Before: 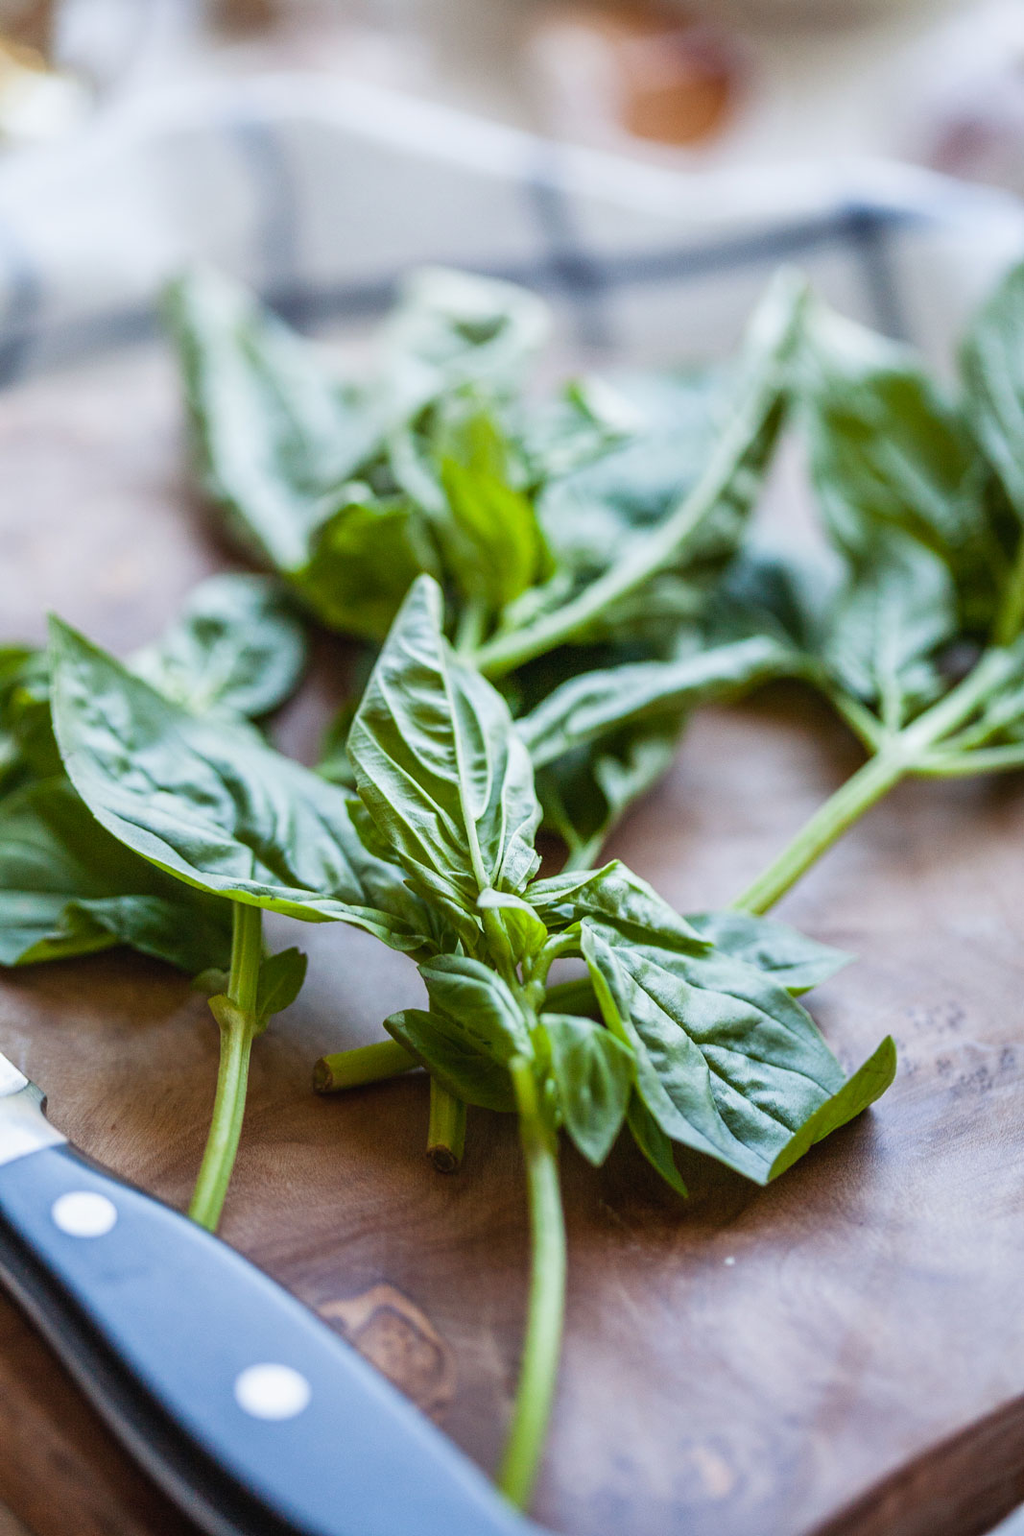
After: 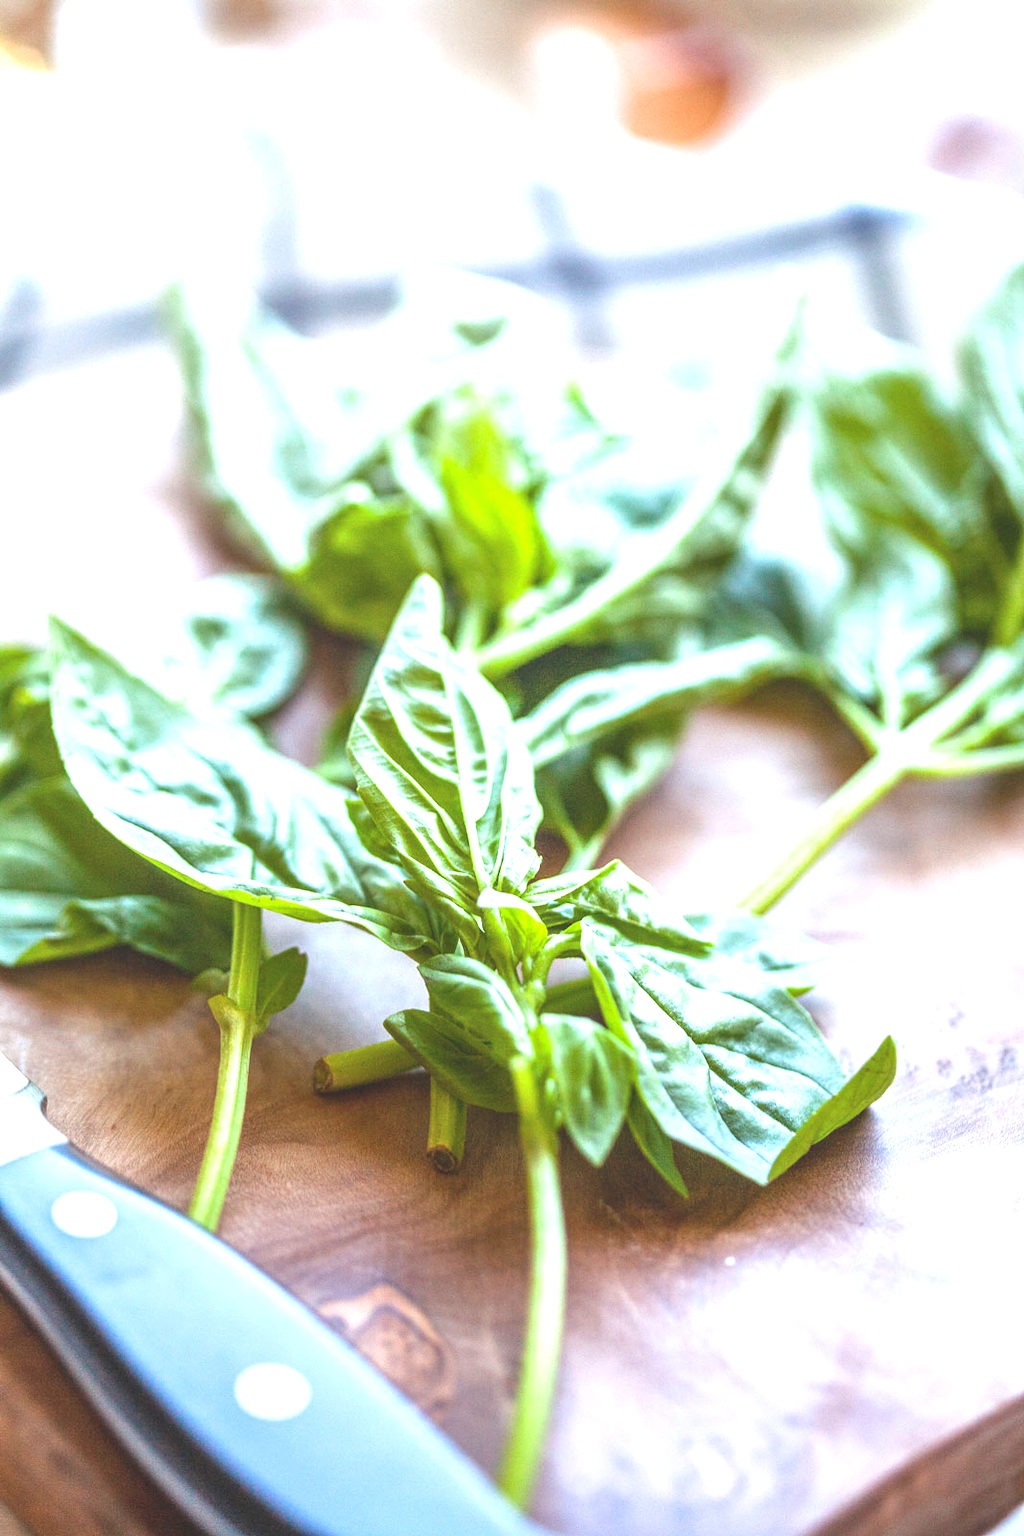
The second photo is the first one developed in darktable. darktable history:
tone equalizer: edges refinement/feathering 500, mask exposure compensation -1.57 EV, preserve details no
local contrast: highlights 49%, shadows 5%, detail 99%
exposure: black level correction 0, exposure 1.2 EV, compensate highlight preservation false
